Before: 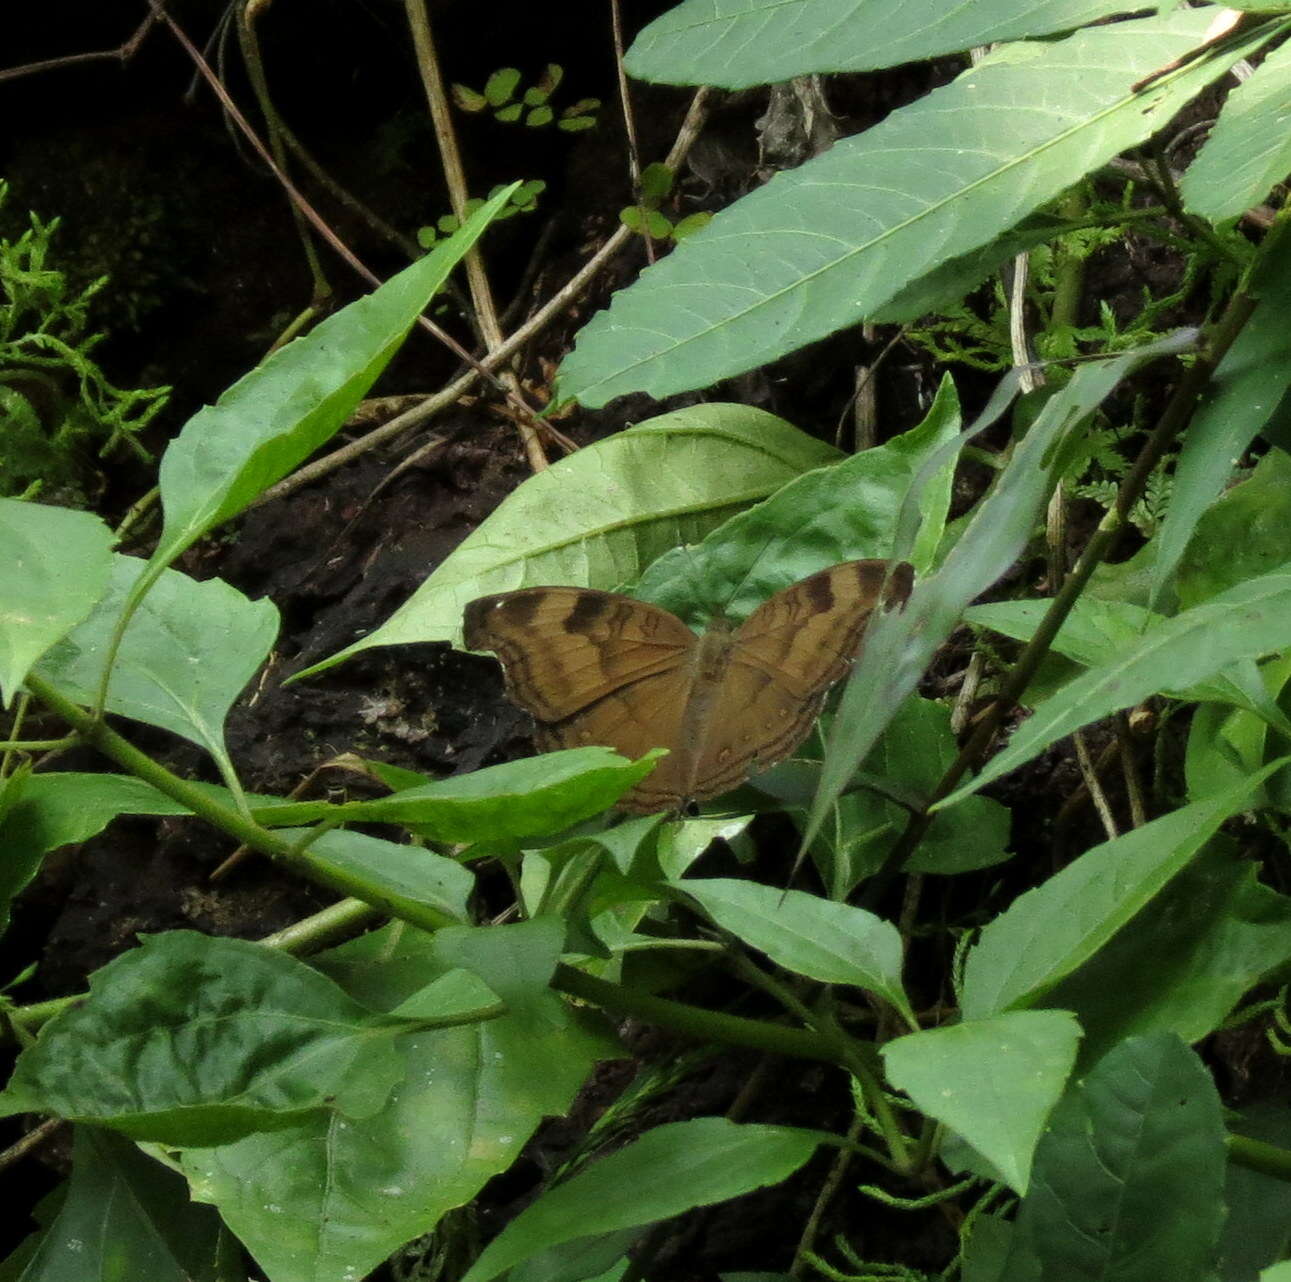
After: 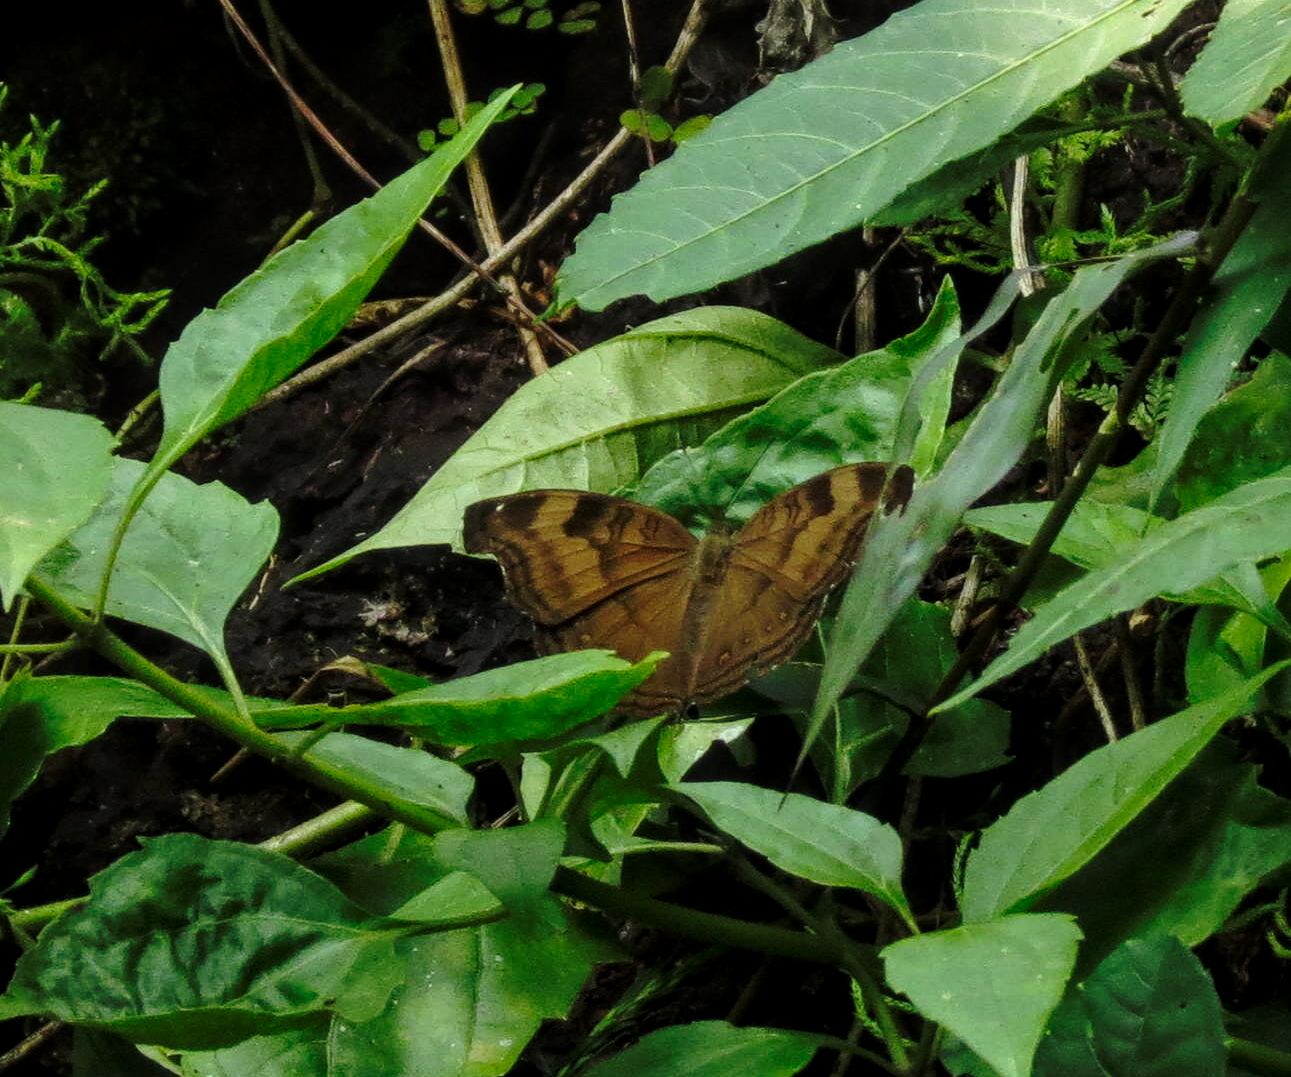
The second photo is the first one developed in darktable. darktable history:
base curve: curves: ch0 [(0, 0) (0.073, 0.04) (0.157, 0.139) (0.492, 0.492) (0.758, 0.758) (1, 1)], preserve colors none
local contrast: on, module defaults
crop: top 7.595%, bottom 8.323%
